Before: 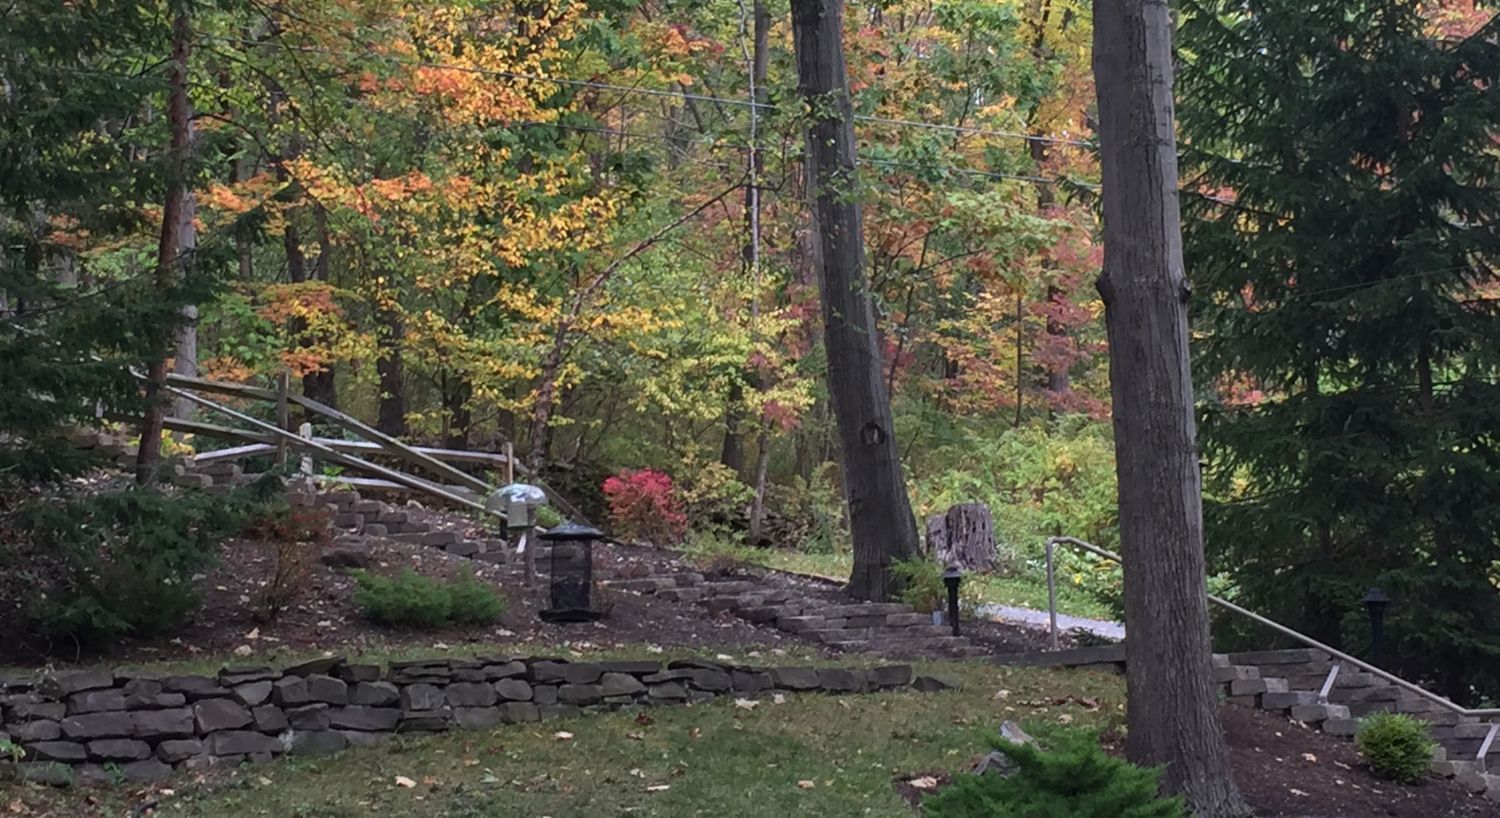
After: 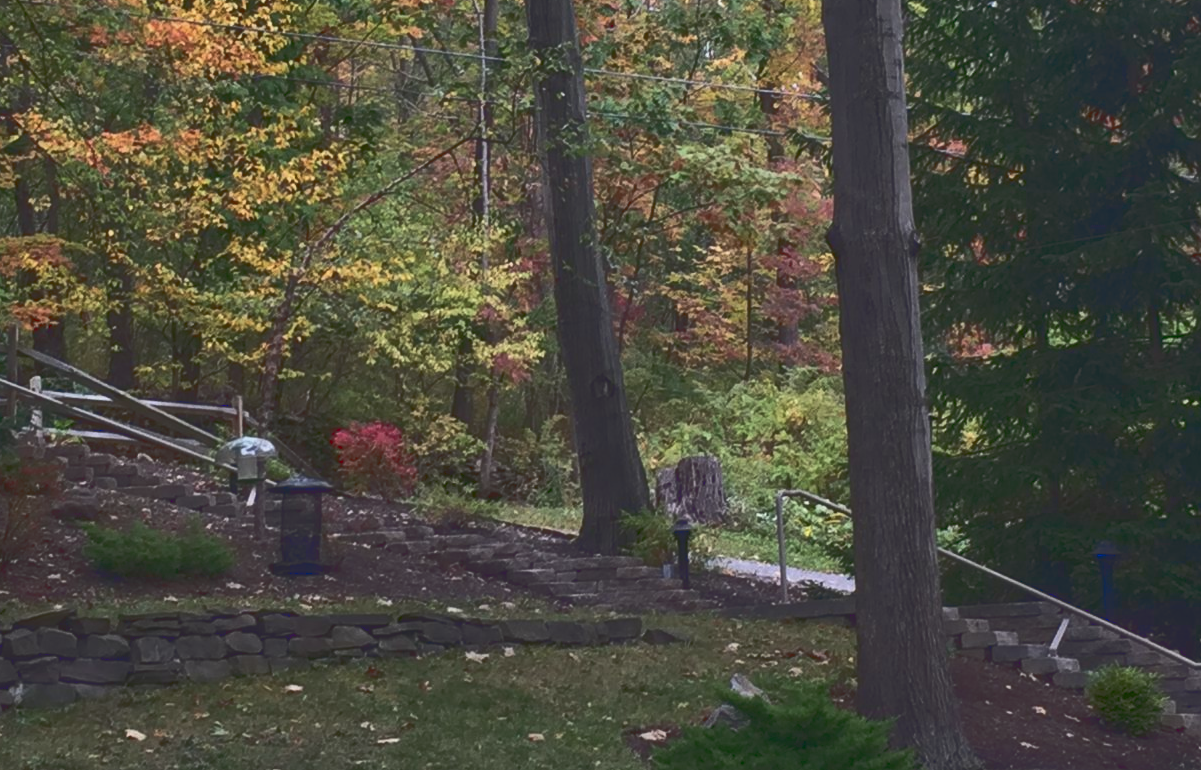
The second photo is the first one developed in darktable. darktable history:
crop and rotate: left 18.066%, top 5.765%, right 1.86%
tone curve: curves: ch0 [(0, 0.142) (0.384, 0.314) (0.752, 0.711) (0.991, 0.95)]; ch1 [(0.006, 0.129) (0.346, 0.384) (1, 1)]; ch2 [(0.003, 0.057) (0.261, 0.248) (1, 1)], color space Lab, linked channels, preserve colors none
